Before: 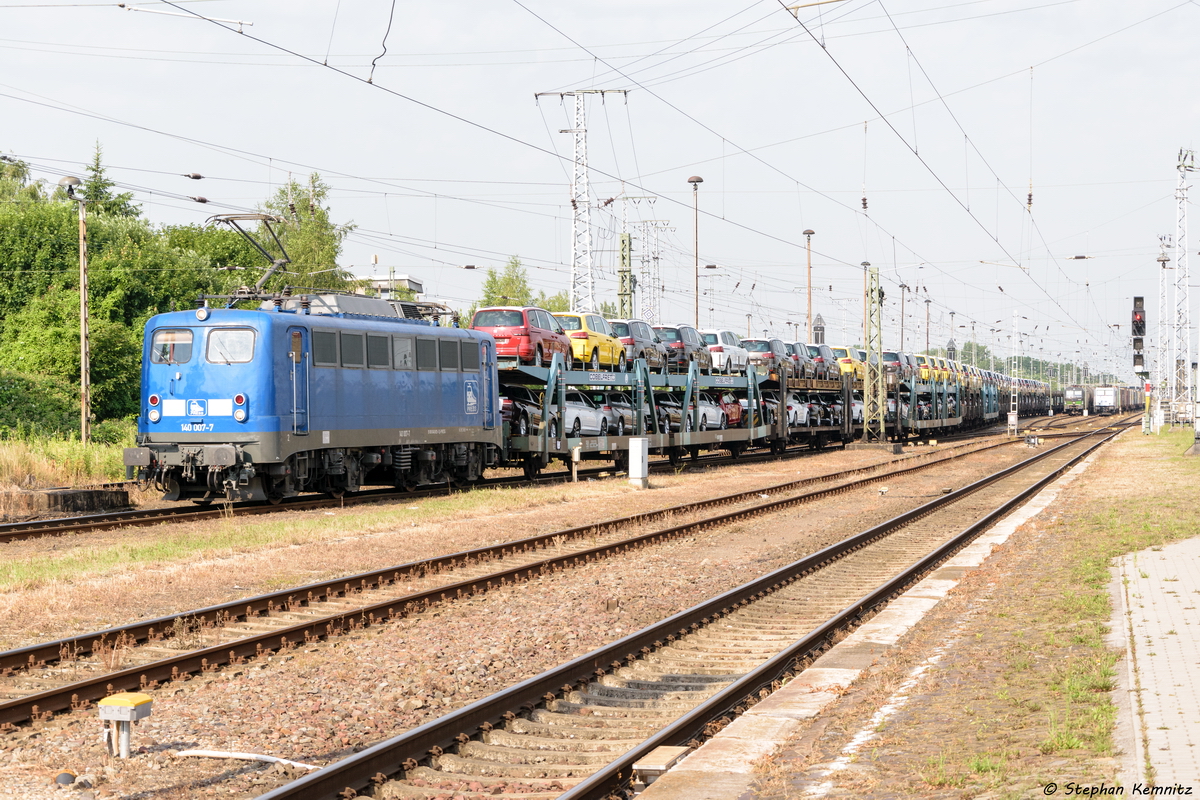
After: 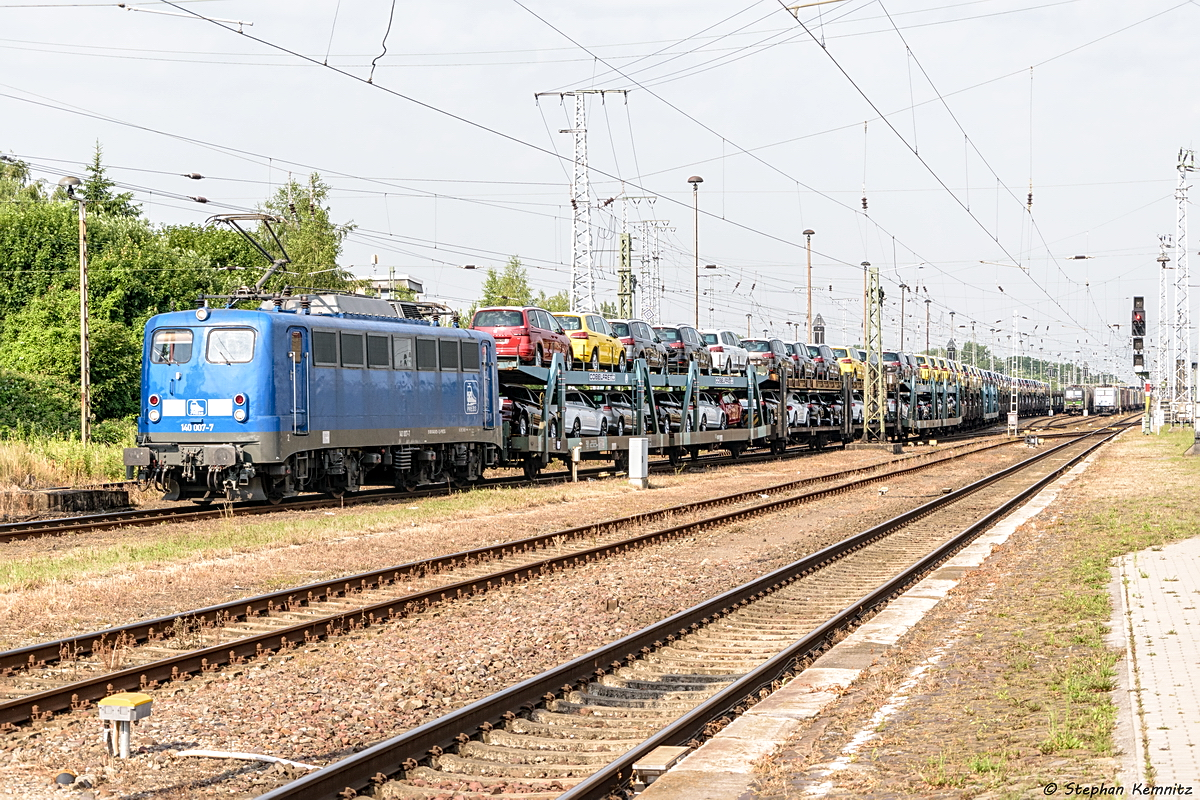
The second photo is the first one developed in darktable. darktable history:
contrast brightness saturation: contrast 0.083, saturation 0.022
sharpen: on, module defaults
local contrast: detail 130%
